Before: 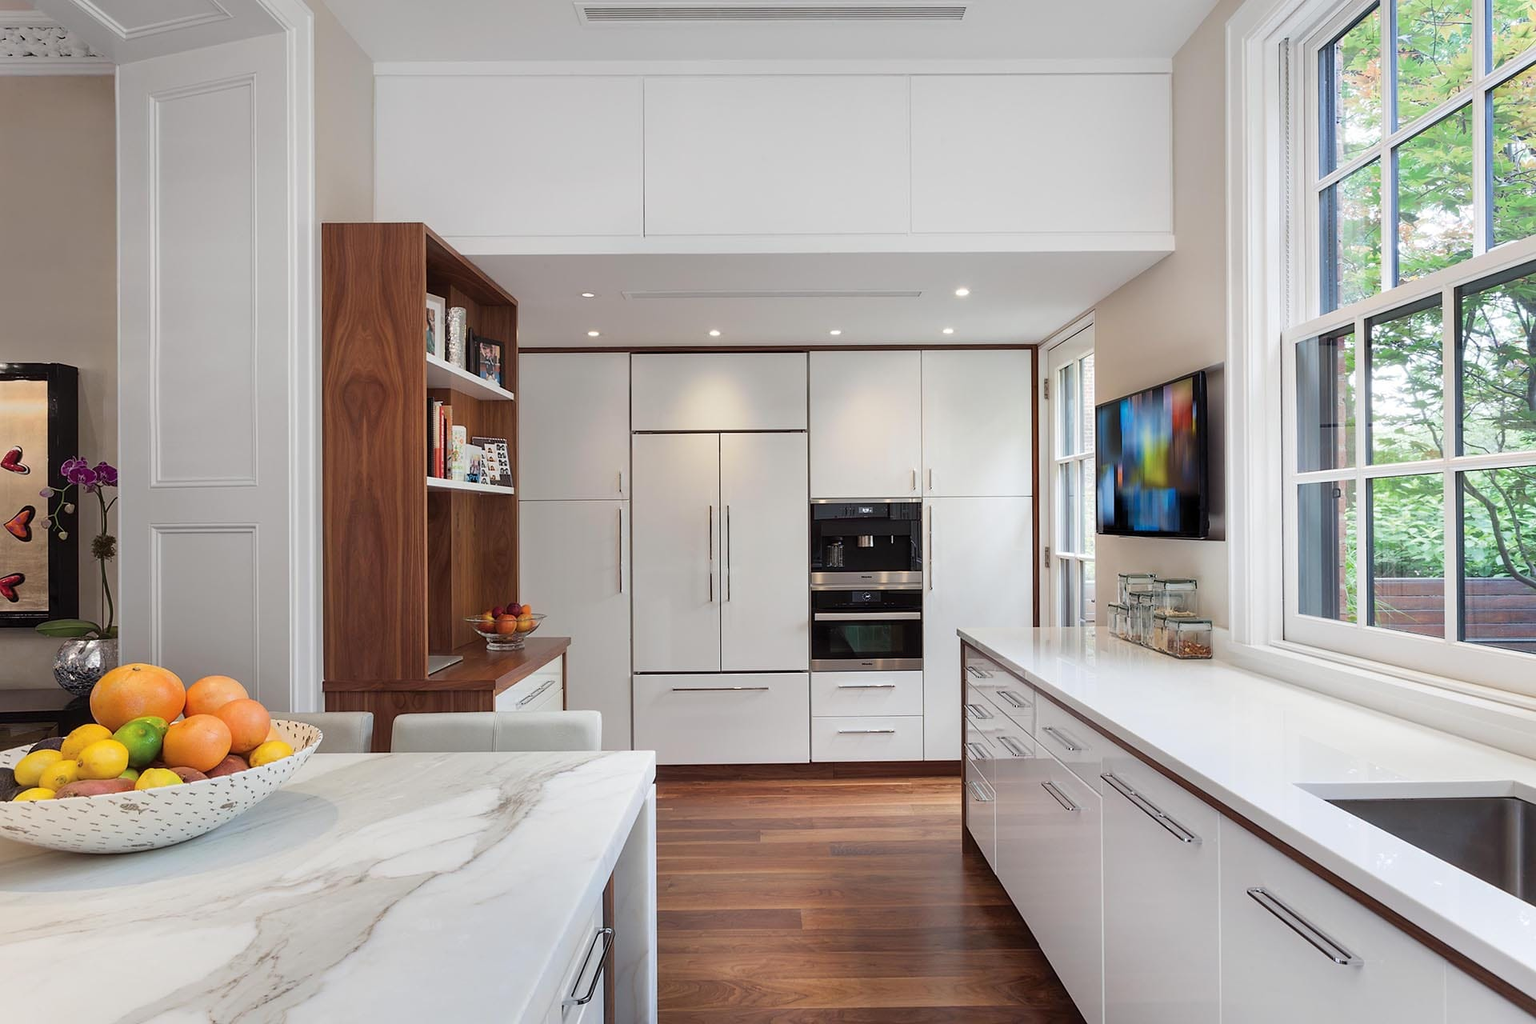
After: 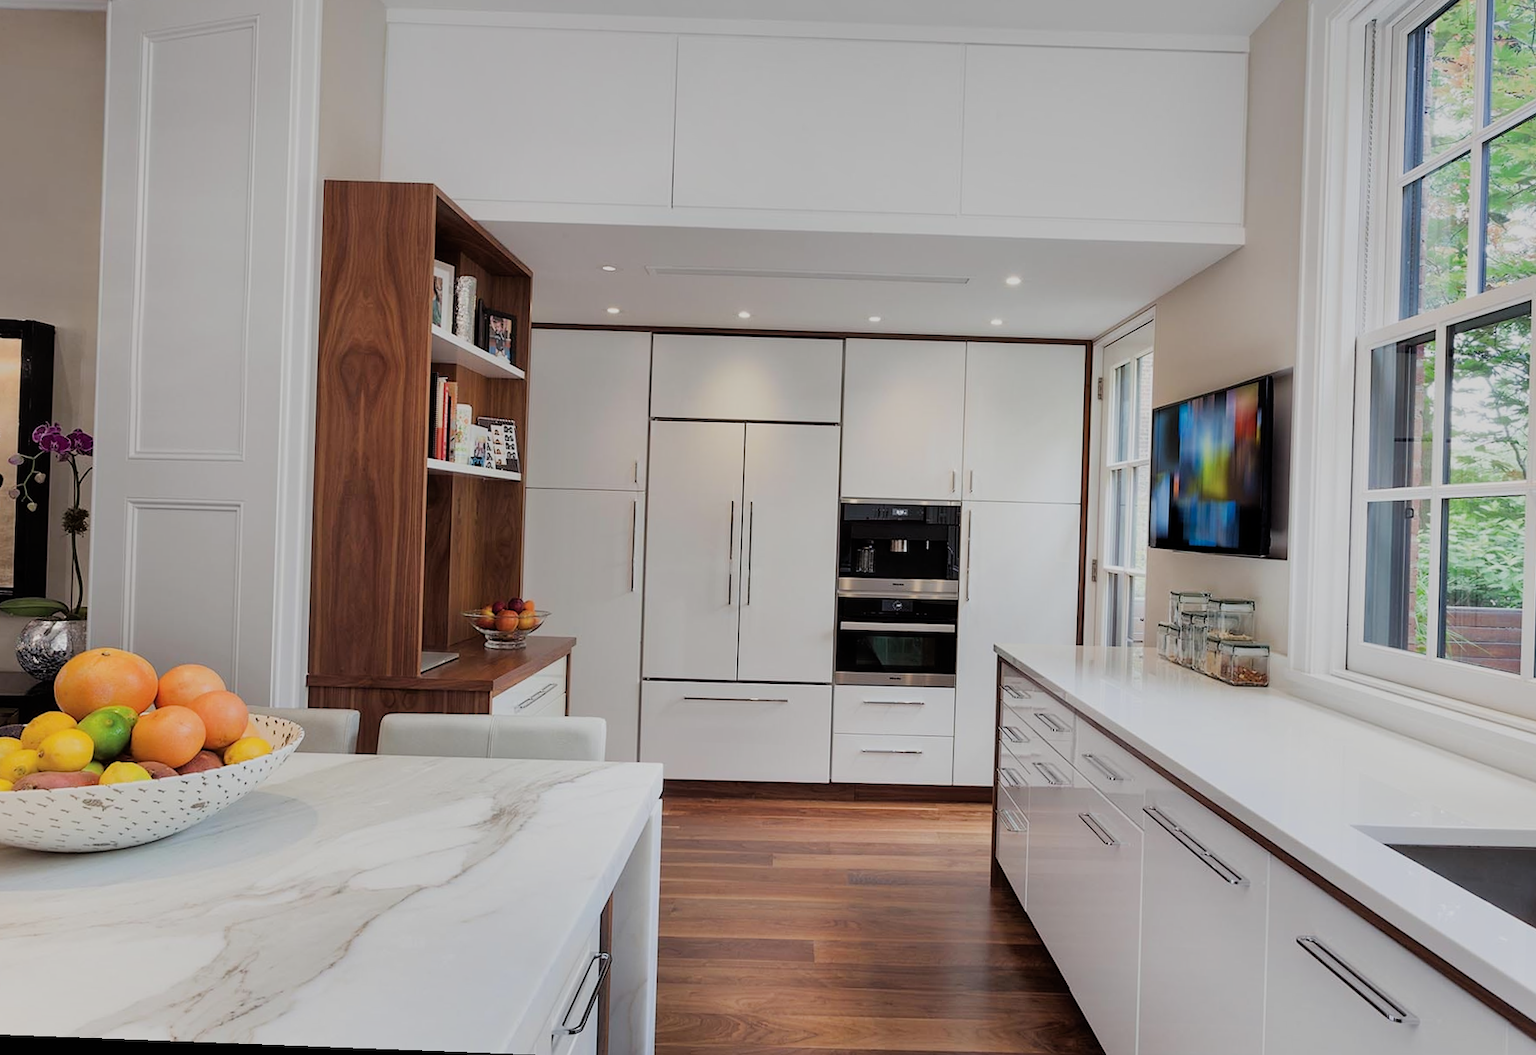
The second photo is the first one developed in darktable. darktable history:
rotate and perspective: rotation 2.17°, automatic cropping off
crop: left 3.305%, top 6.436%, right 6.389%, bottom 3.258%
filmic rgb: black relative exposure -7.65 EV, white relative exposure 4.56 EV, hardness 3.61, contrast 1.05
shadows and highlights: radius 264.75, soften with gaussian
